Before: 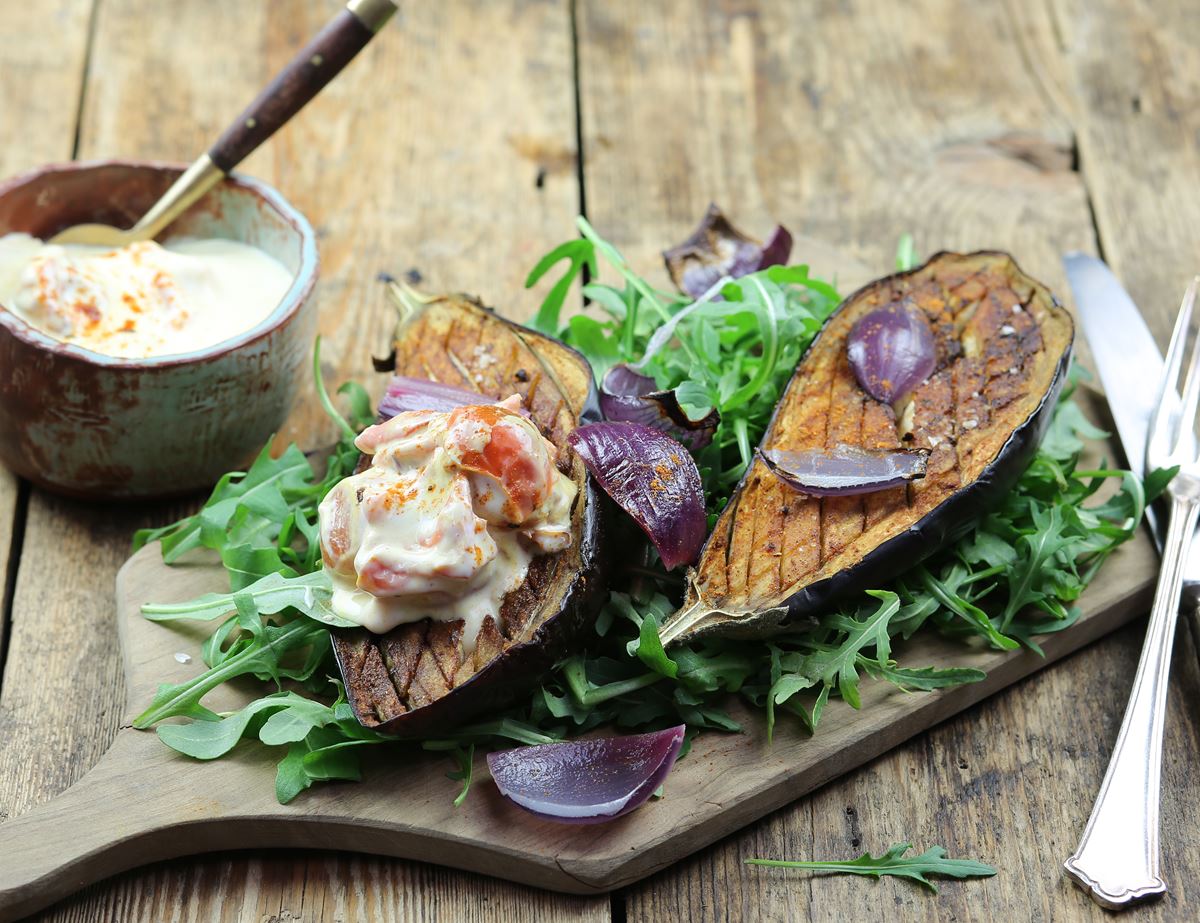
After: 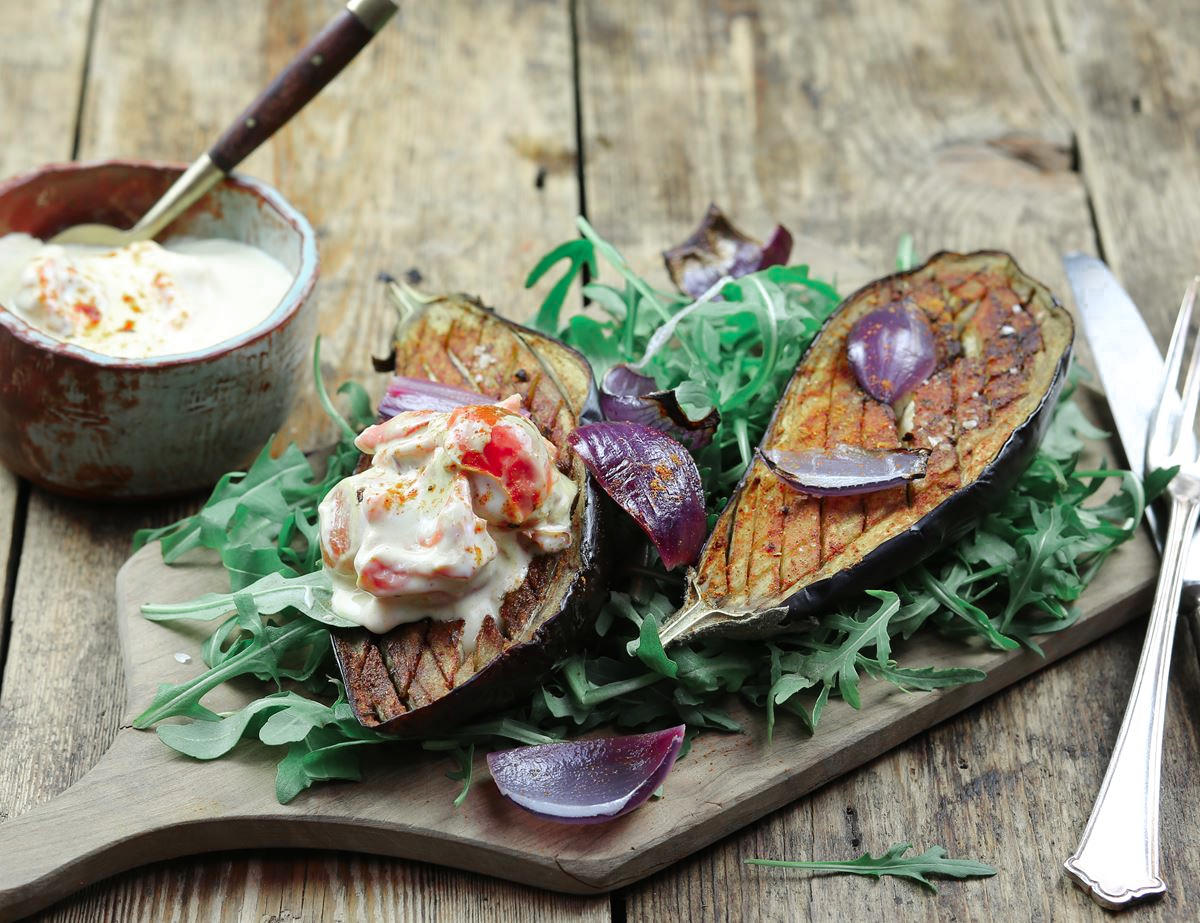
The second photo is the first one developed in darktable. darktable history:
color zones: curves: ch0 [(0, 0.466) (0.128, 0.466) (0.25, 0.5) (0.375, 0.456) (0.5, 0.5) (0.625, 0.5) (0.737, 0.652) (0.875, 0.5)]; ch1 [(0, 0.603) (0.125, 0.618) (0.261, 0.348) (0.372, 0.353) (0.497, 0.363) (0.611, 0.45) (0.731, 0.427) (0.875, 0.518) (0.998, 0.652)]; ch2 [(0, 0.559) (0.125, 0.451) (0.253, 0.564) (0.37, 0.578) (0.5, 0.466) (0.625, 0.471) (0.731, 0.471) (0.88, 0.485)]
shadows and highlights: radius 133.83, soften with gaussian
